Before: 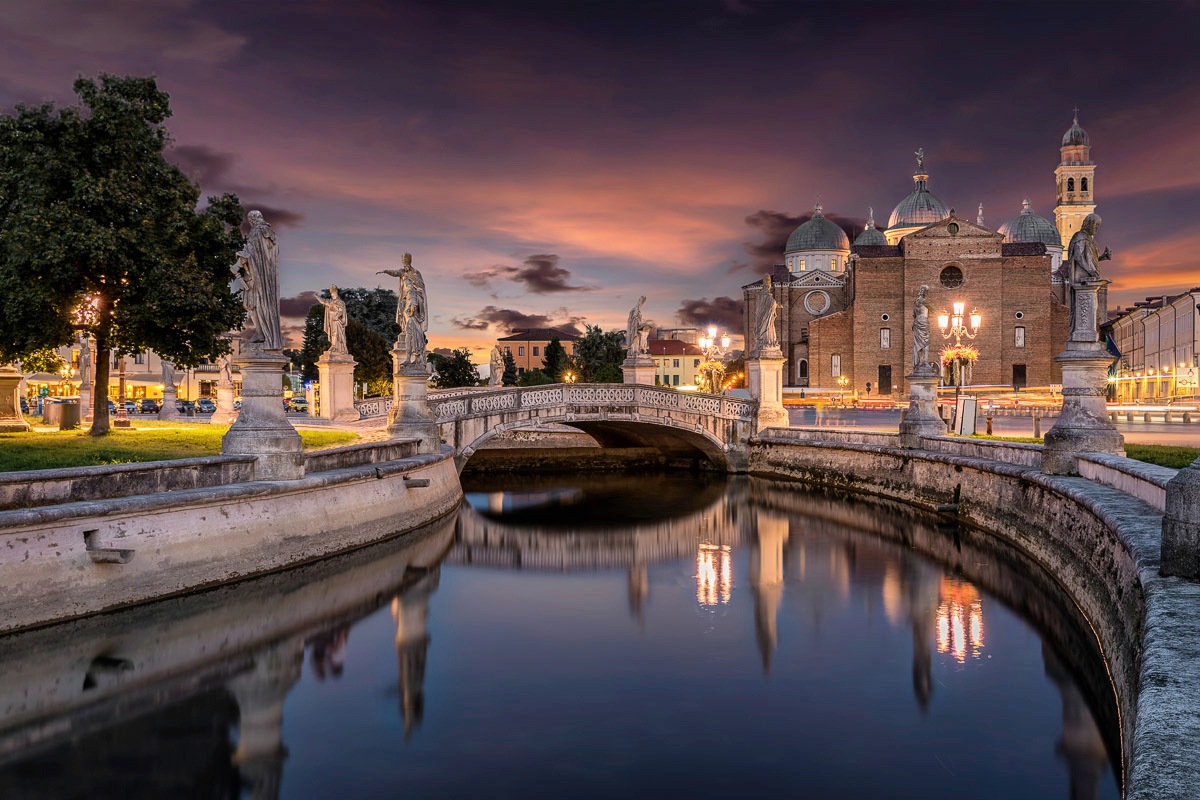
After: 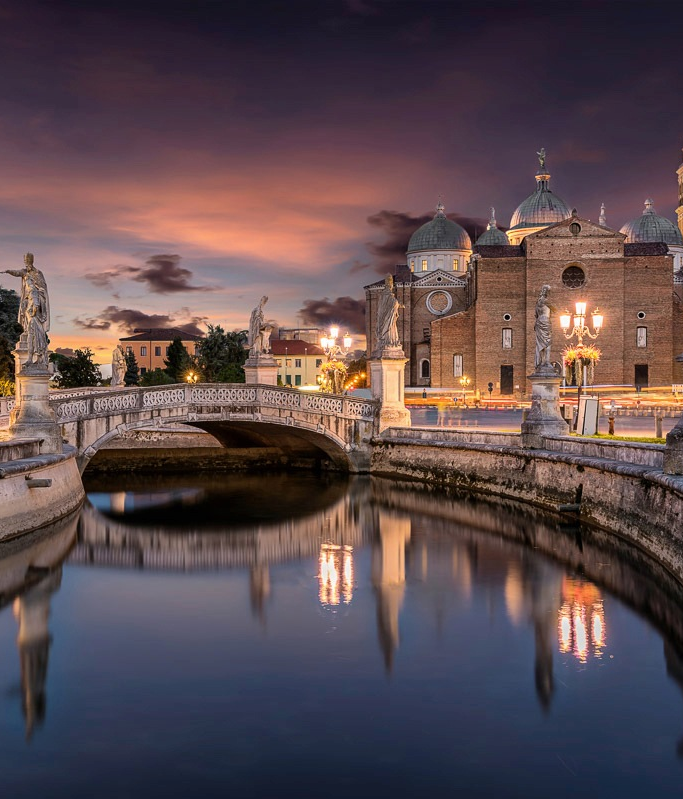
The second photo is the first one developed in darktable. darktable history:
crop: left 31.523%, top 0.016%, right 11.555%
